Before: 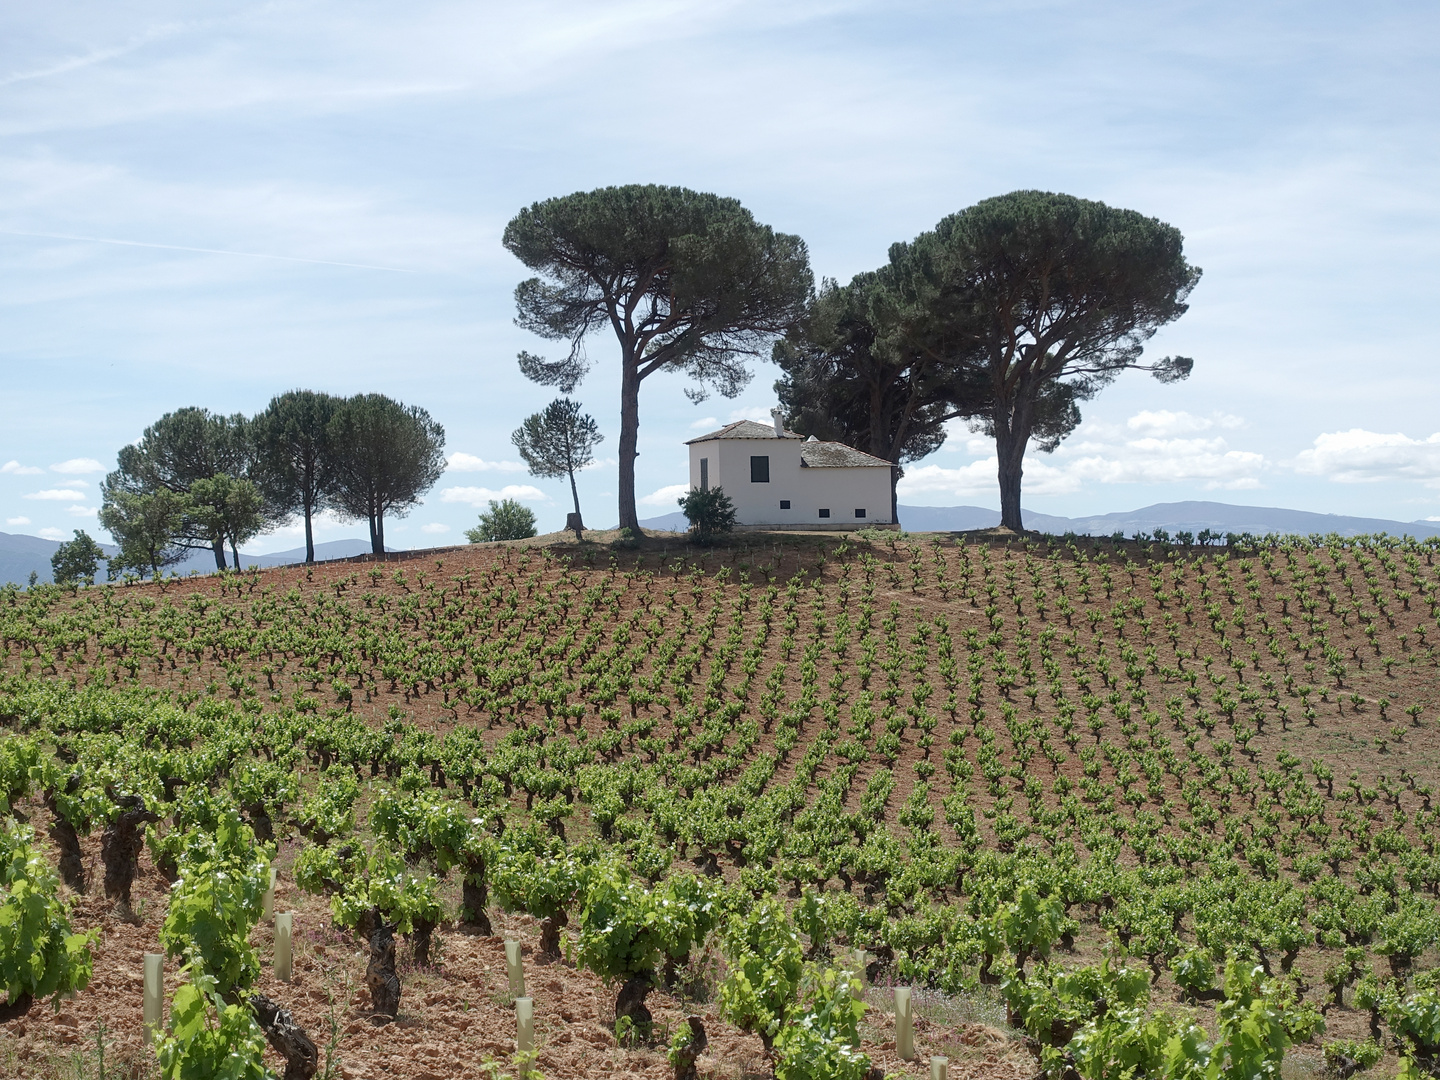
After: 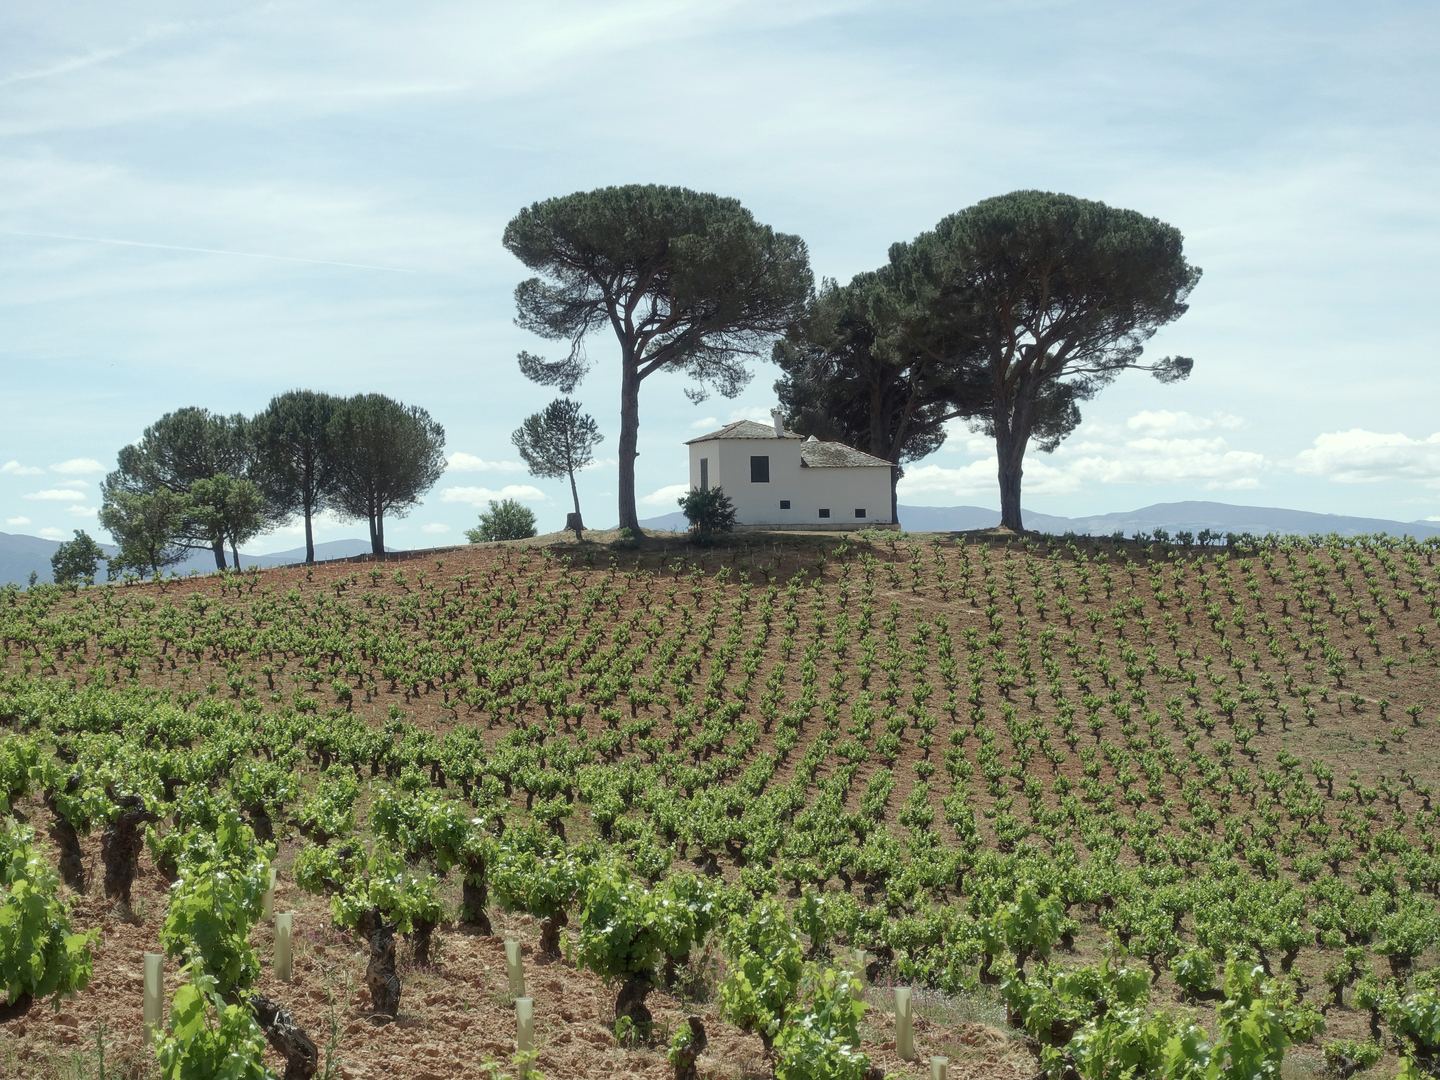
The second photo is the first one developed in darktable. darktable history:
color correction: highlights a* -4.73, highlights b* 5.06, saturation 0.97
soften: size 10%, saturation 50%, brightness 0.2 EV, mix 10%
